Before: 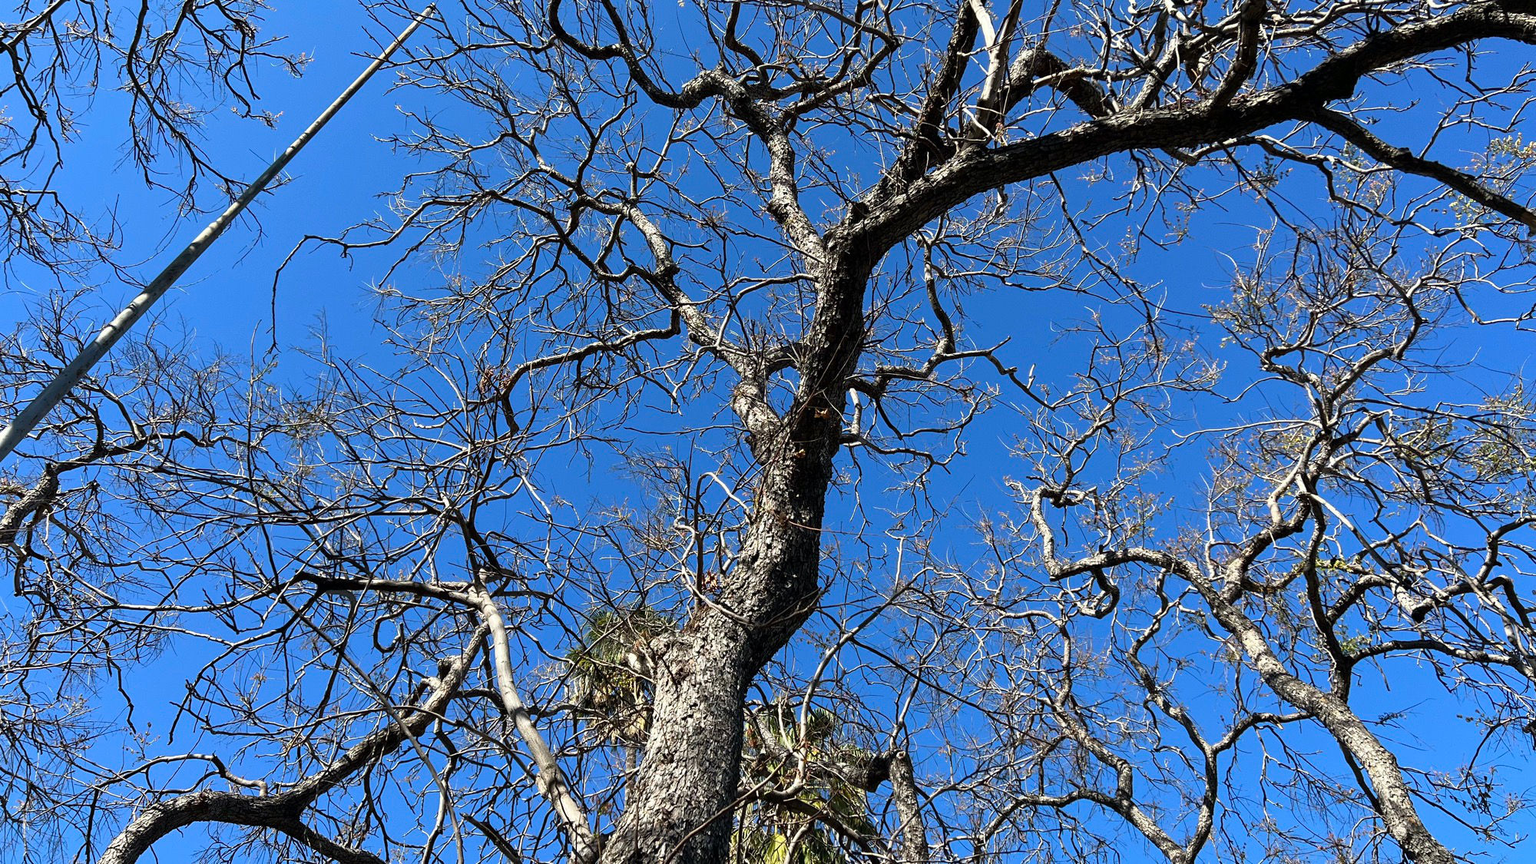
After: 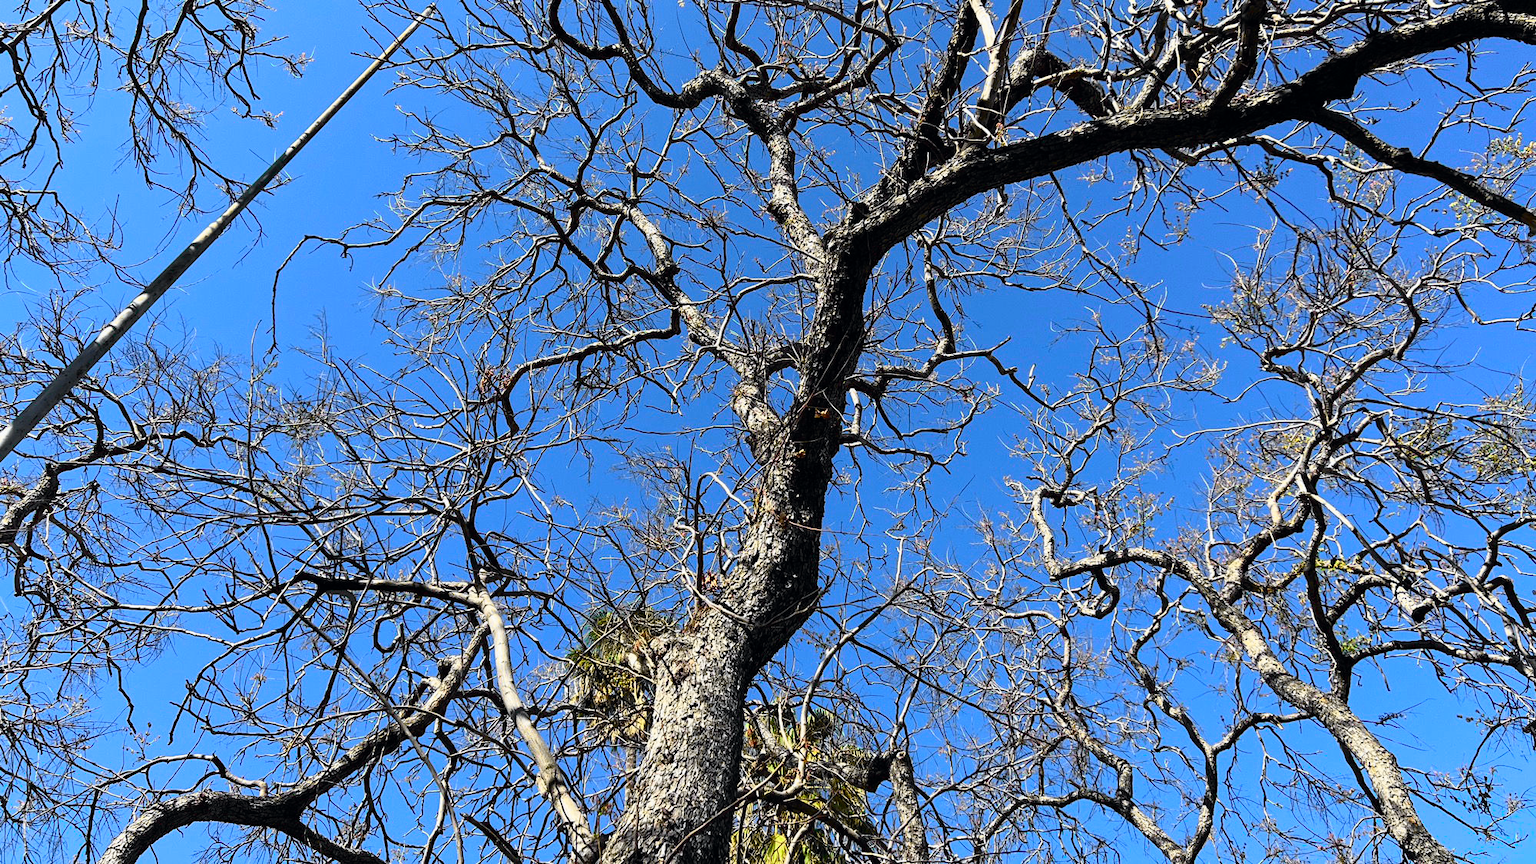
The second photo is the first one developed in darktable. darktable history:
tone equalizer: on, module defaults
tone curve: curves: ch0 [(0, 0) (0.071, 0.047) (0.266, 0.26) (0.491, 0.552) (0.753, 0.818) (1, 0.983)]; ch1 [(0, 0) (0.346, 0.307) (0.408, 0.369) (0.463, 0.443) (0.482, 0.493) (0.502, 0.5) (0.517, 0.518) (0.55, 0.573) (0.597, 0.641) (0.651, 0.709) (1, 1)]; ch2 [(0, 0) (0.346, 0.34) (0.434, 0.46) (0.485, 0.494) (0.5, 0.494) (0.517, 0.506) (0.535, 0.545) (0.583, 0.634) (0.625, 0.686) (1, 1)], color space Lab, independent channels, preserve colors none
